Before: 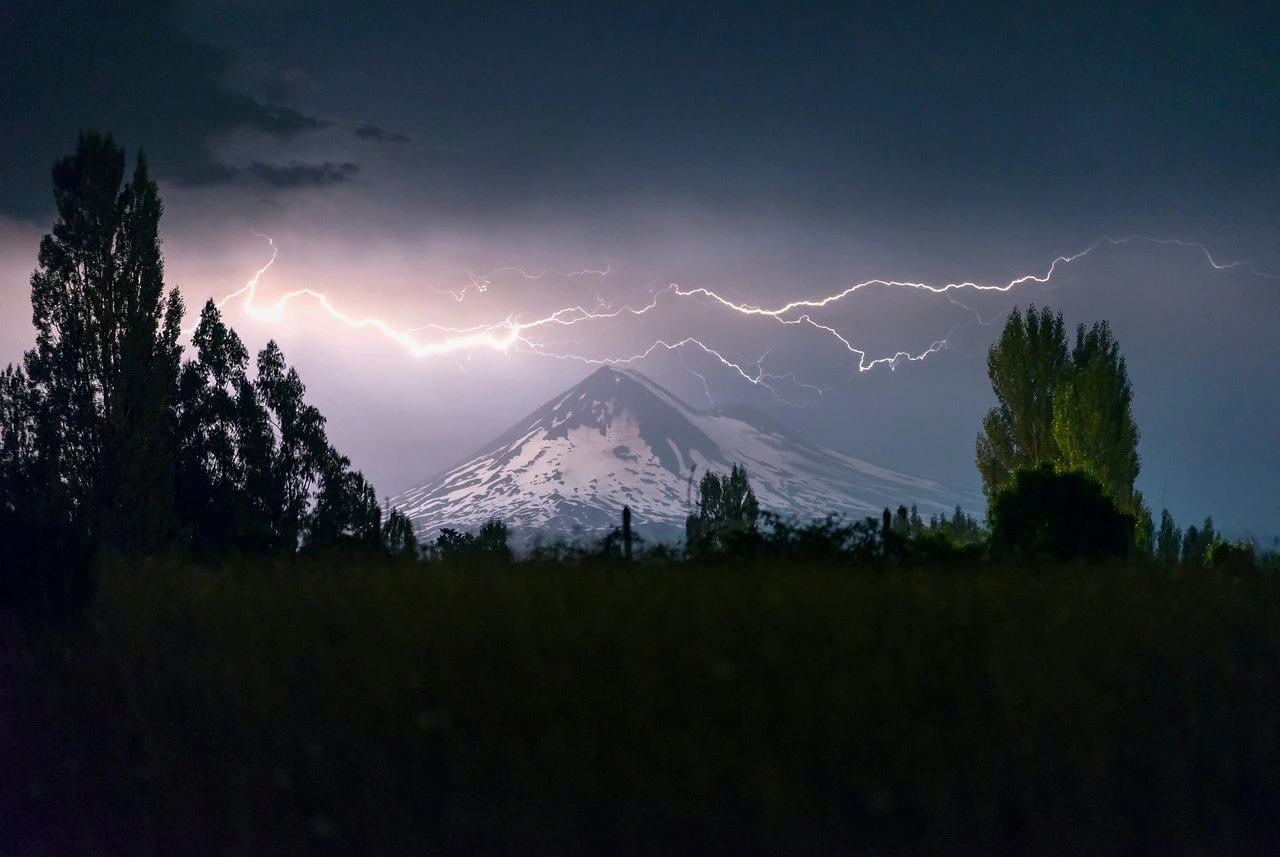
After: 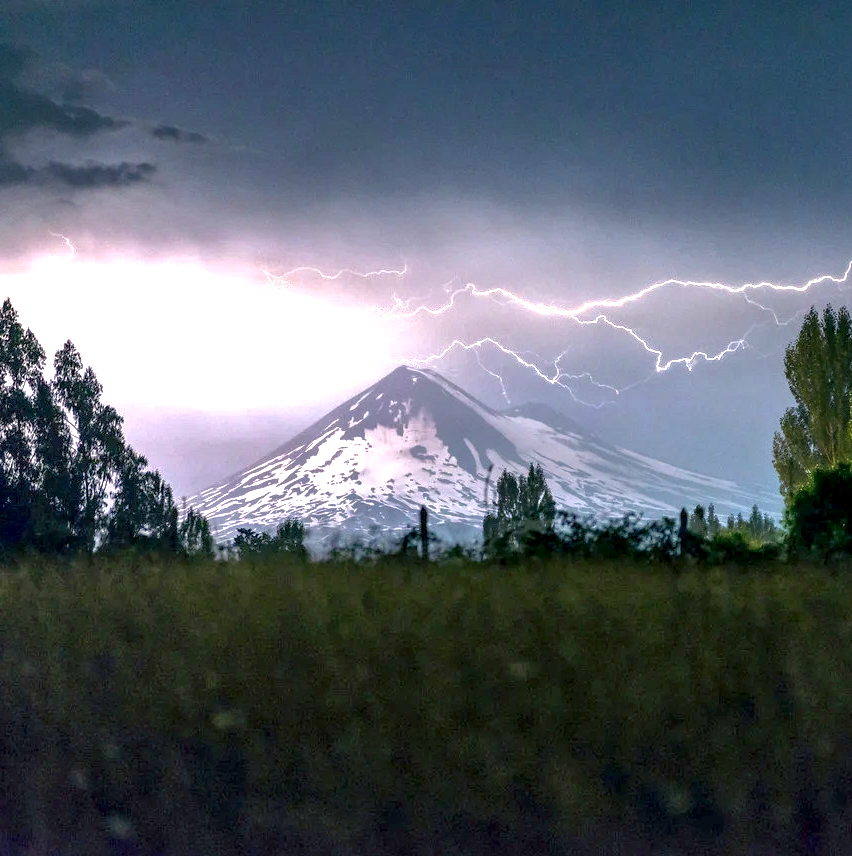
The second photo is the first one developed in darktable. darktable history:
shadows and highlights: on, module defaults
crop and rotate: left 15.927%, right 17.499%
local contrast: detail 160%
exposure: exposure 1.138 EV, compensate highlight preservation false
